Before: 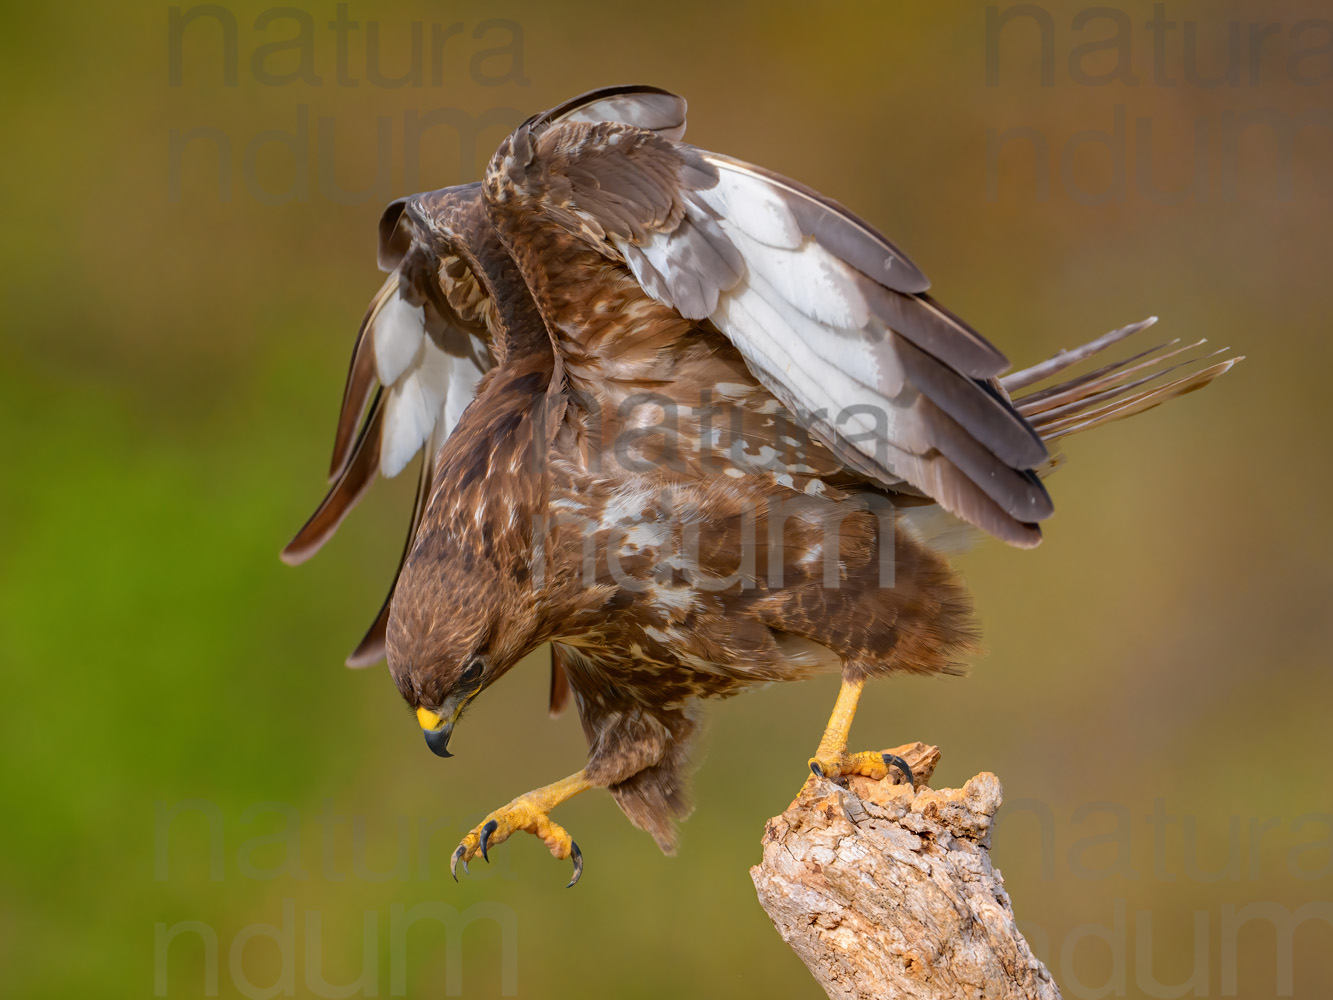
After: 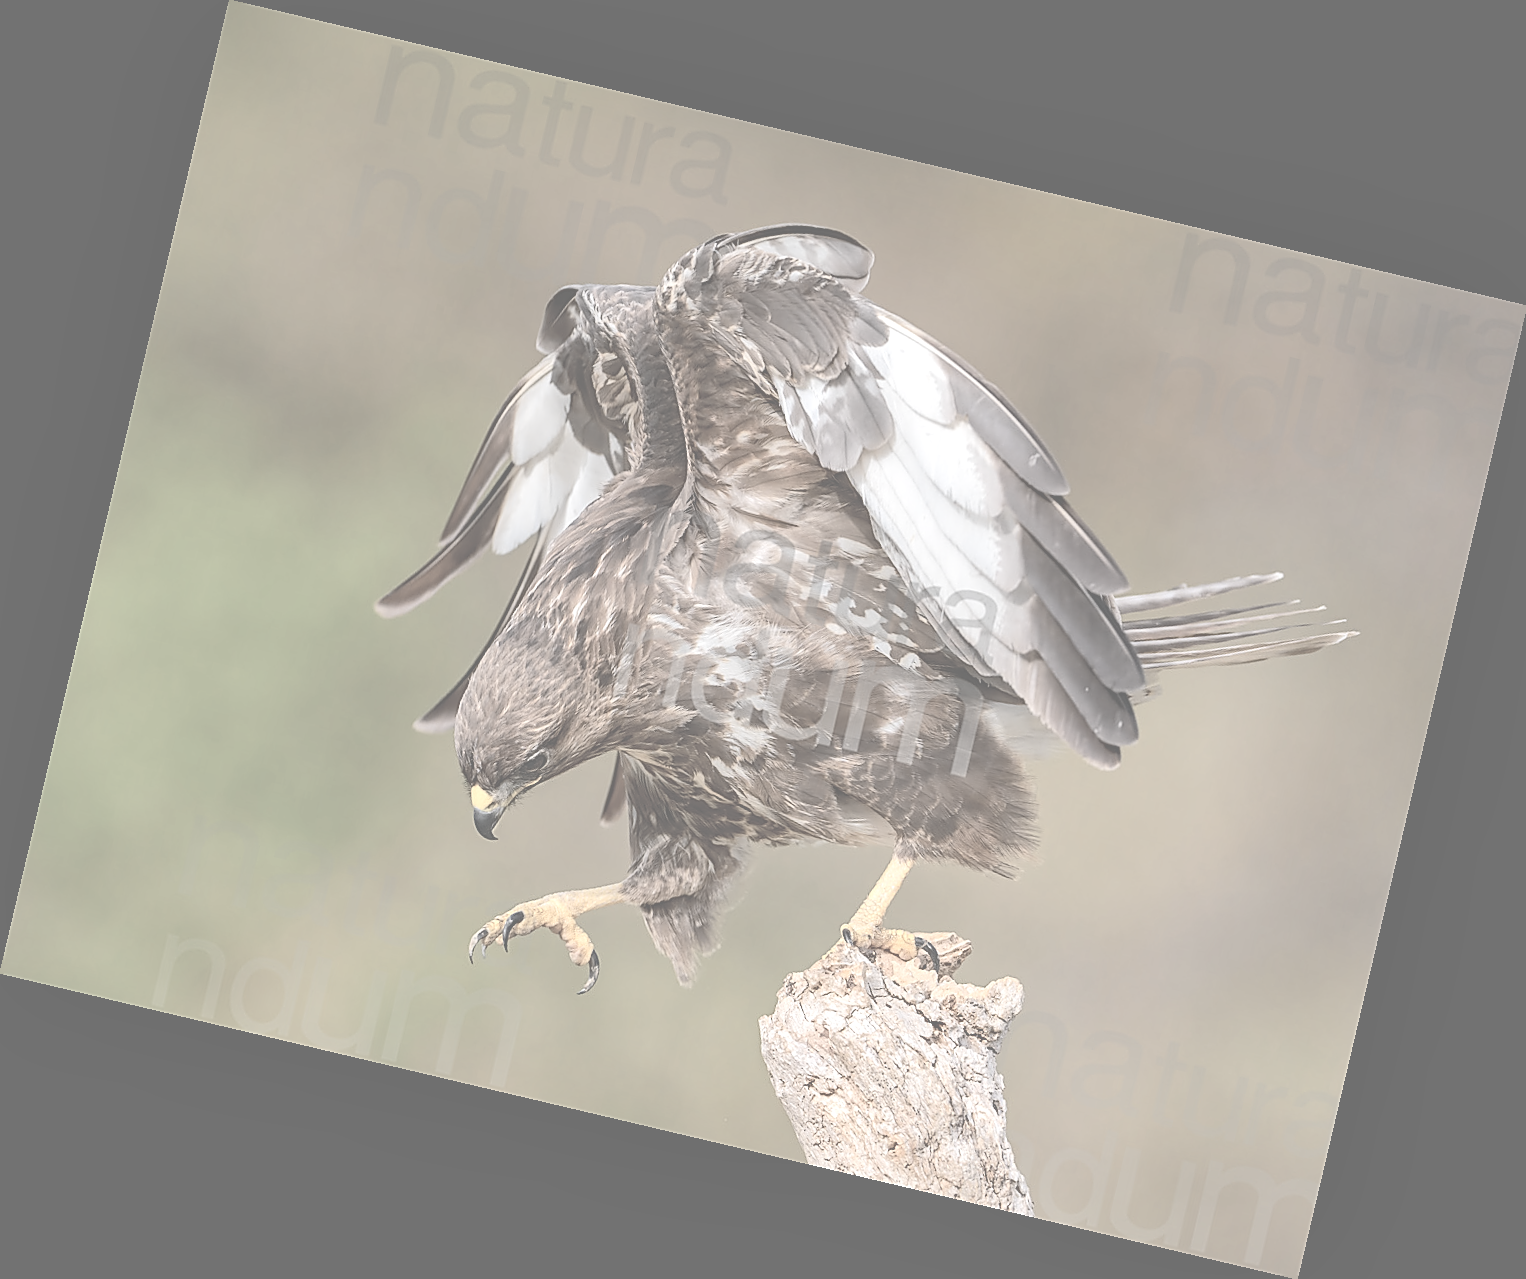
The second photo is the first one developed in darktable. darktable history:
contrast brightness saturation: contrast -0.32, brightness 0.75, saturation -0.78
tone equalizer: -8 EV -1.08 EV, -7 EV -1.01 EV, -6 EV -0.867 EV, -5 EV -0.578 EV, -3 EV 0.578 EV, -2 EV 0.867 EV, -1 EV 1.01 EV, +0 EV 1.08 EV, edges refinement/feathering 500, mask exposure compensation -1.57 EV, preserve details no
local contrast: mode bilateral grid, contrast 20, coarseness 50, detail 120%, midtone range 0.2
rotate and perspective: rotation 13.27°, automatic cropping off
sharpen: radius 1.4, amount 1.25, threshold 0.7
